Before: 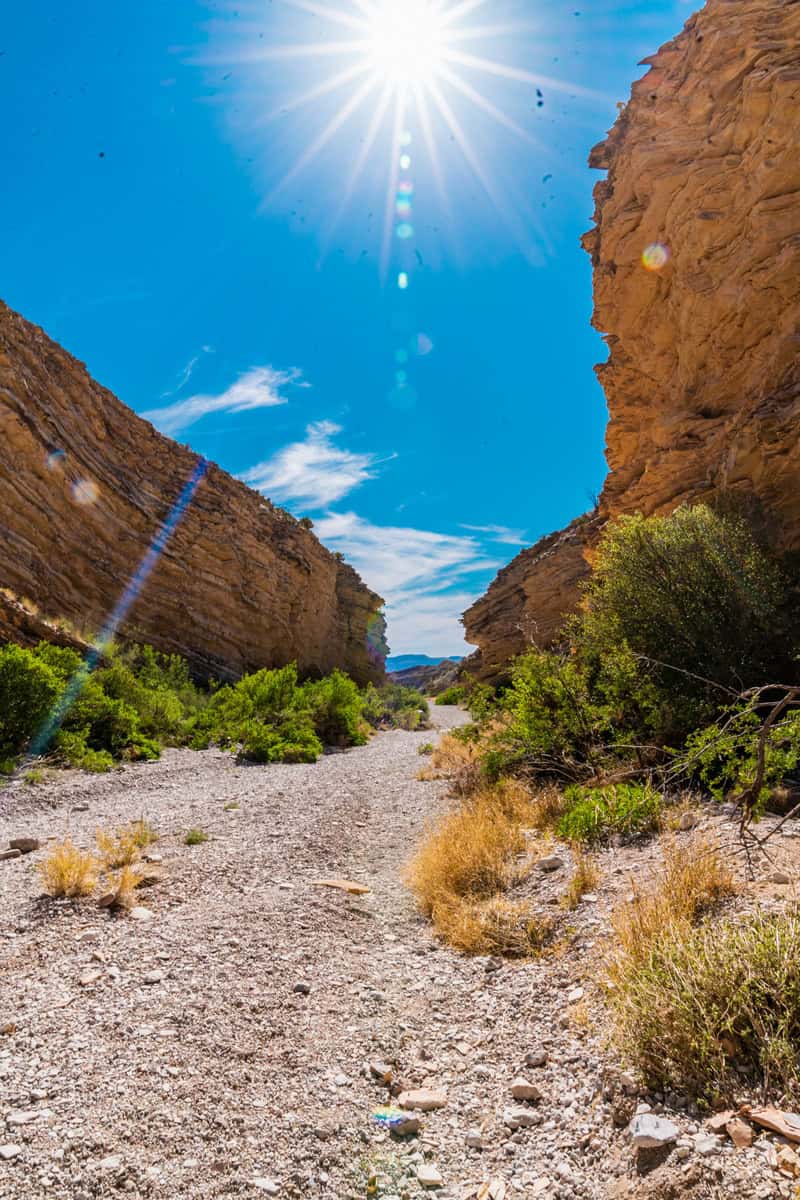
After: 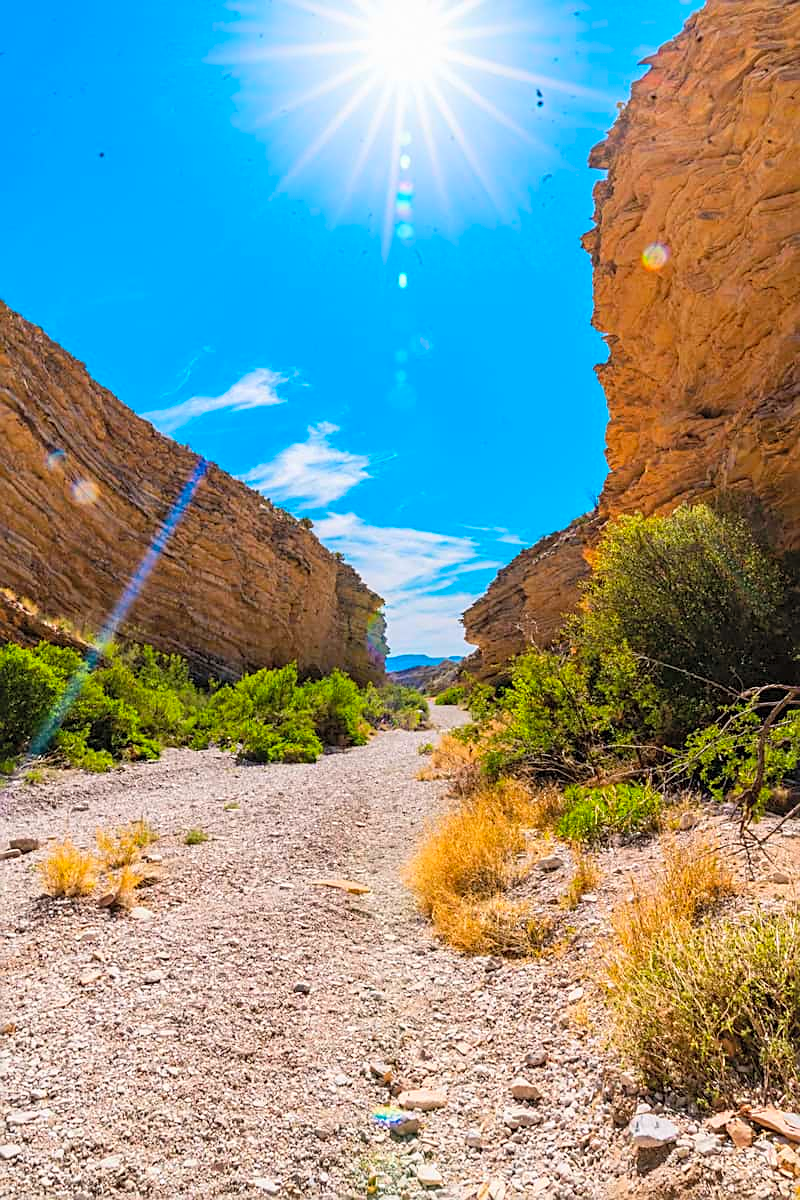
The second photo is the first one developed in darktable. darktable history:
contrast brightness saturation: contrast 0.07, brightness 0.18, saturation 0.4
sharpen: on, module defaults
